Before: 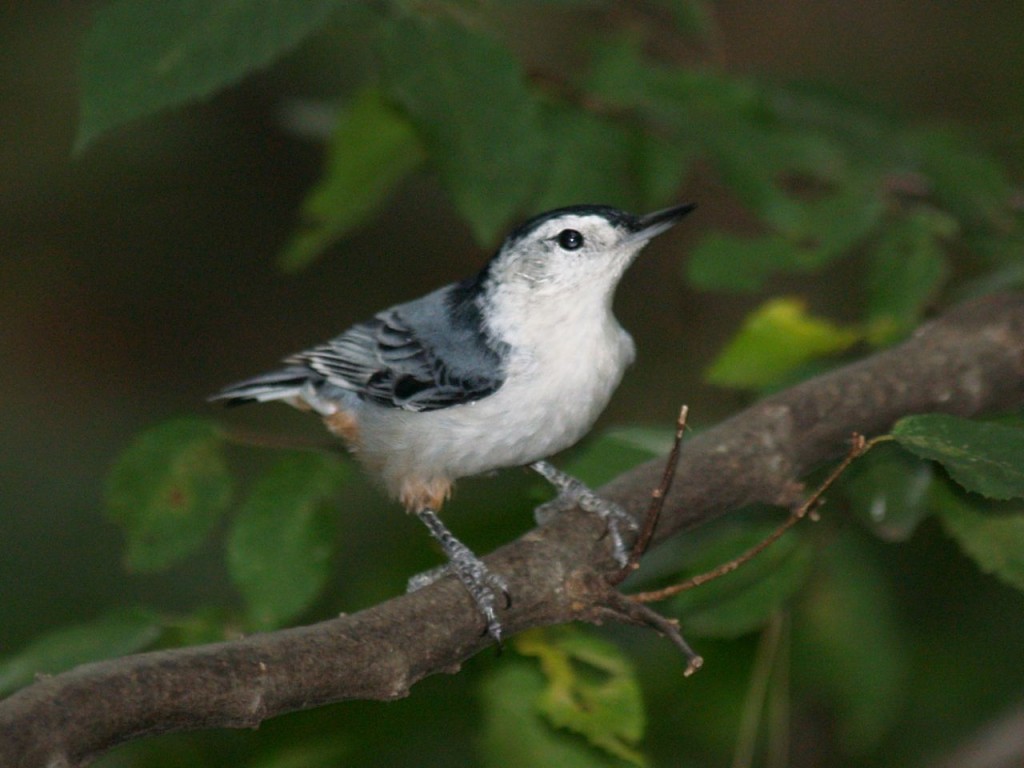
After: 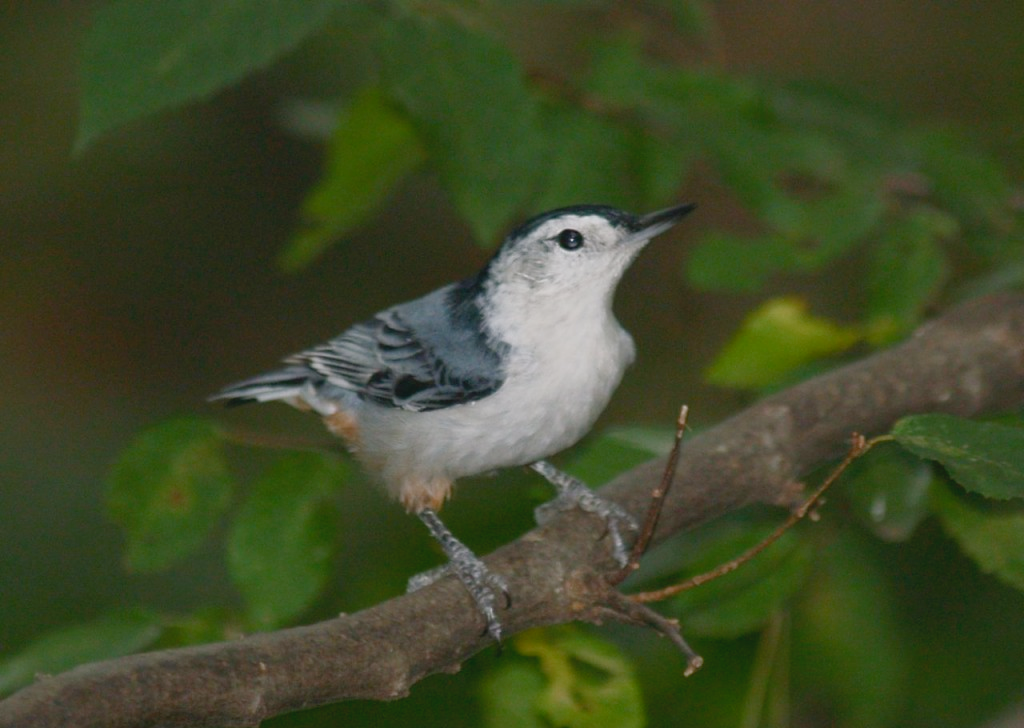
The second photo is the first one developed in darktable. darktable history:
contrast brightness saturation: contrast -0.1, saturation -0.1
color balance rgb: shadows lift › chroma 1%, shadows lift › hue 113°, highlights gain › chroma 0.2%, highlights gain › hue 333°, perceptual saturation grading › global saturation 20%, perceptual saturation grading › highlights -50%, perceptual saturation grading › shadows 25%, contrast -10%
crop and rotate: top 0%, bottom 5.097%
